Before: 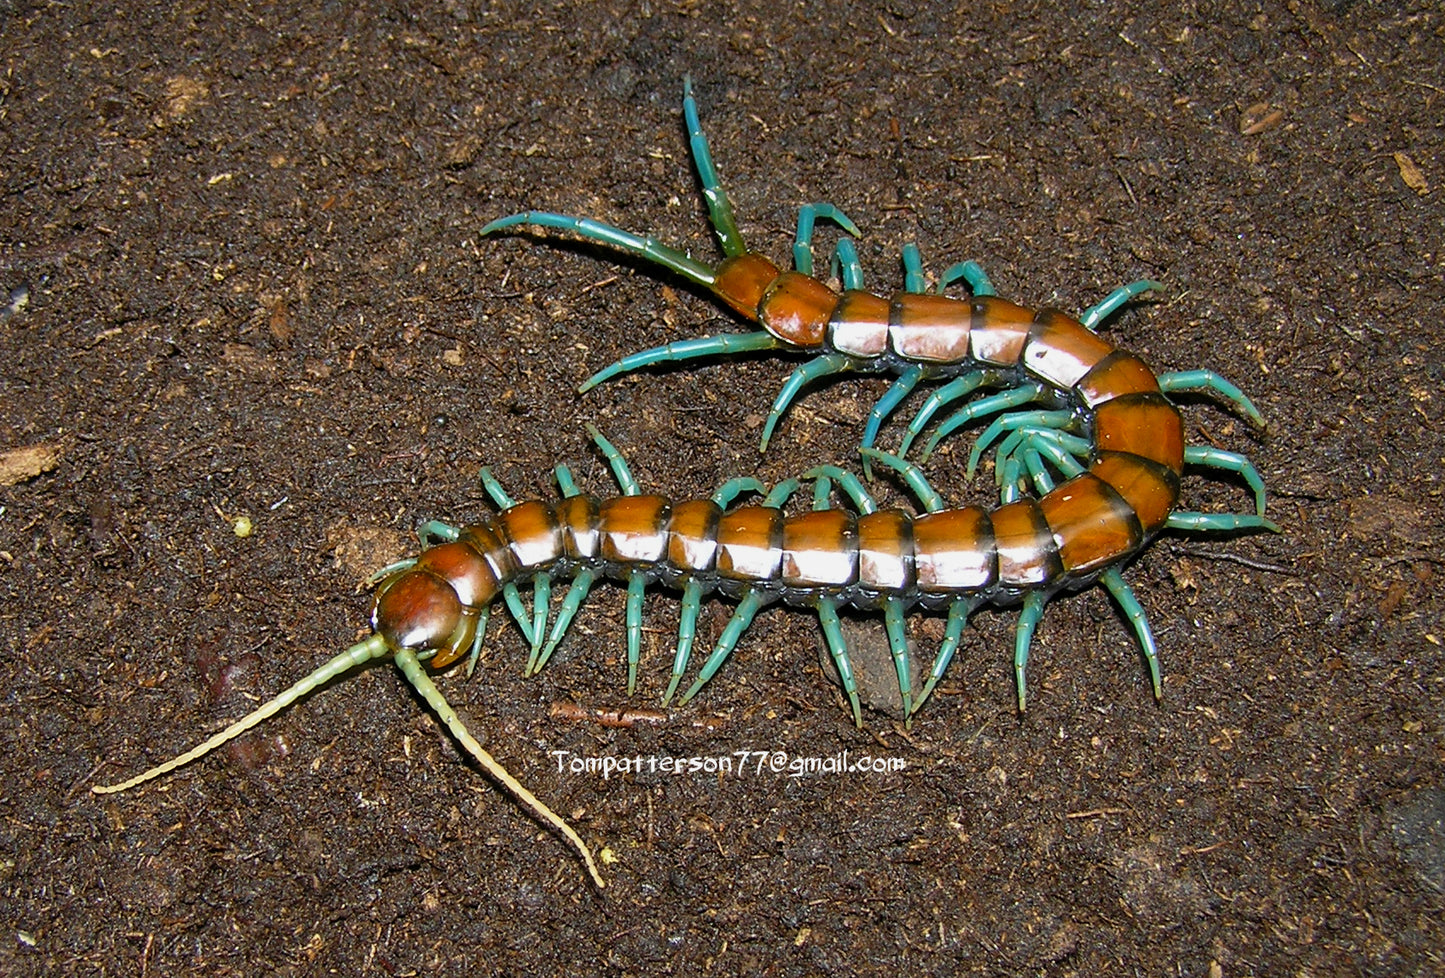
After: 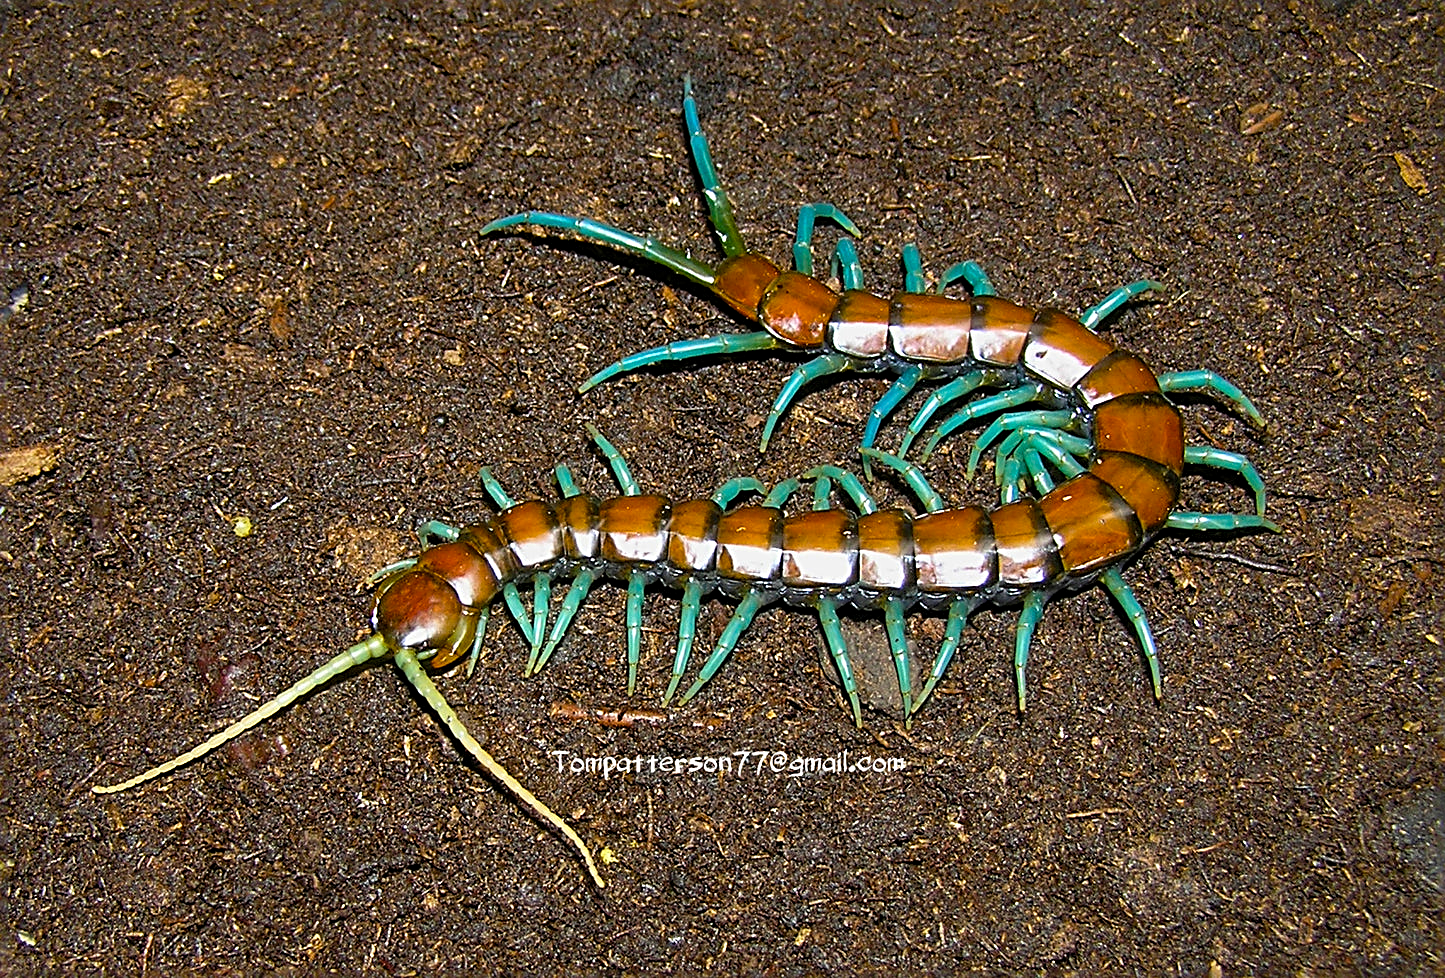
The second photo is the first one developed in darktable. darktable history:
sharpen: radius 2.817, amount 0.715
color balance rgb: perceptual saturation grading › global saturation 20%, global vibrance 20%
